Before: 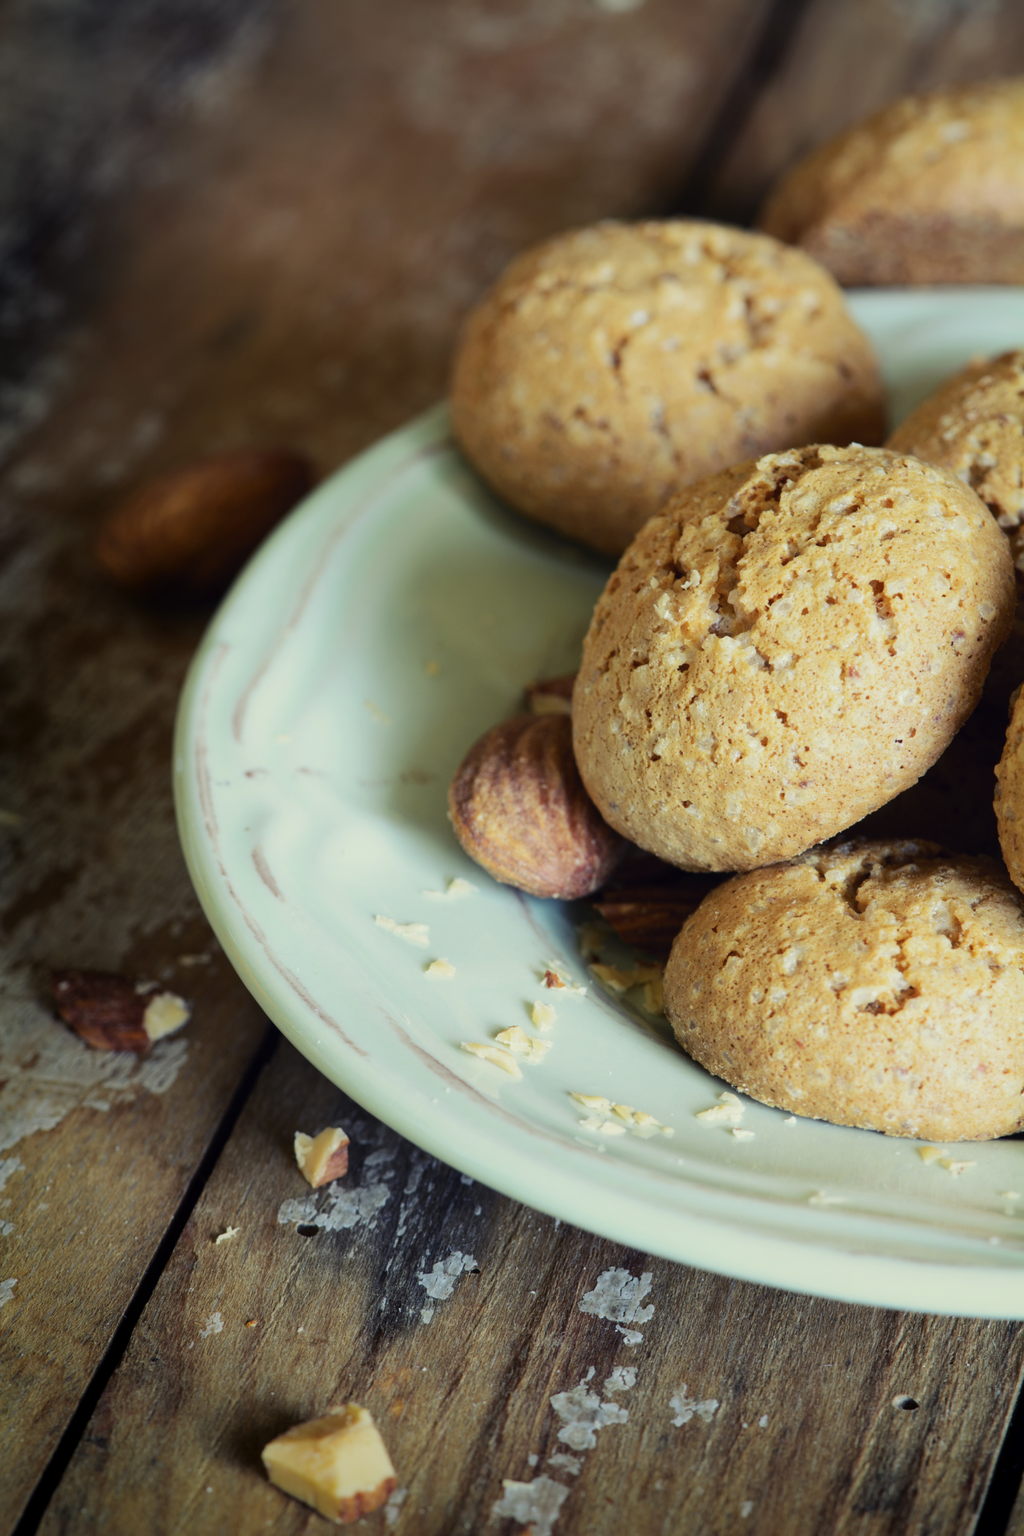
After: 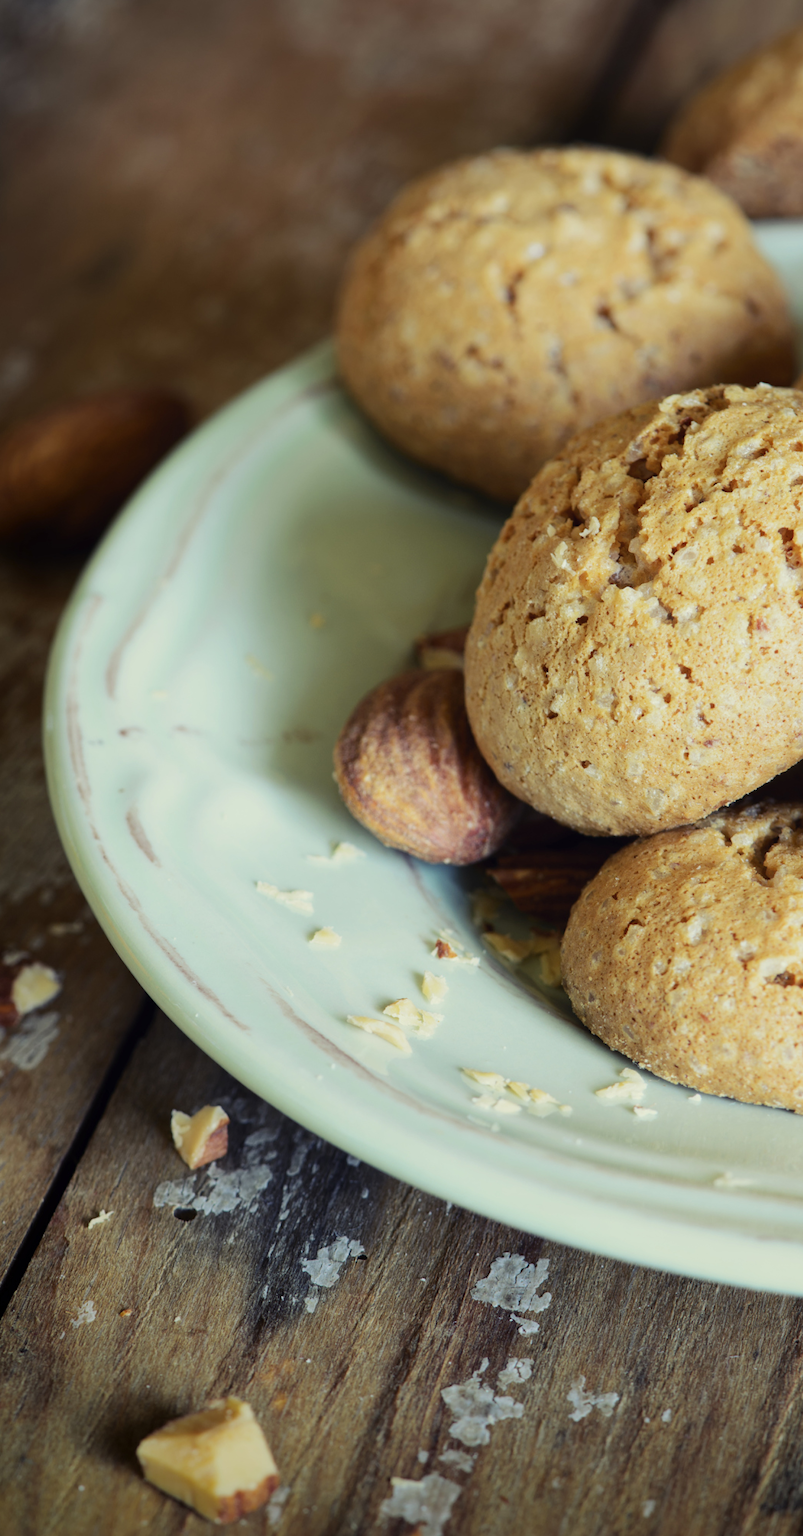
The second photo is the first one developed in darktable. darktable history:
crop and rotate: left 13.062%, top 5.27%, right 12.548%
